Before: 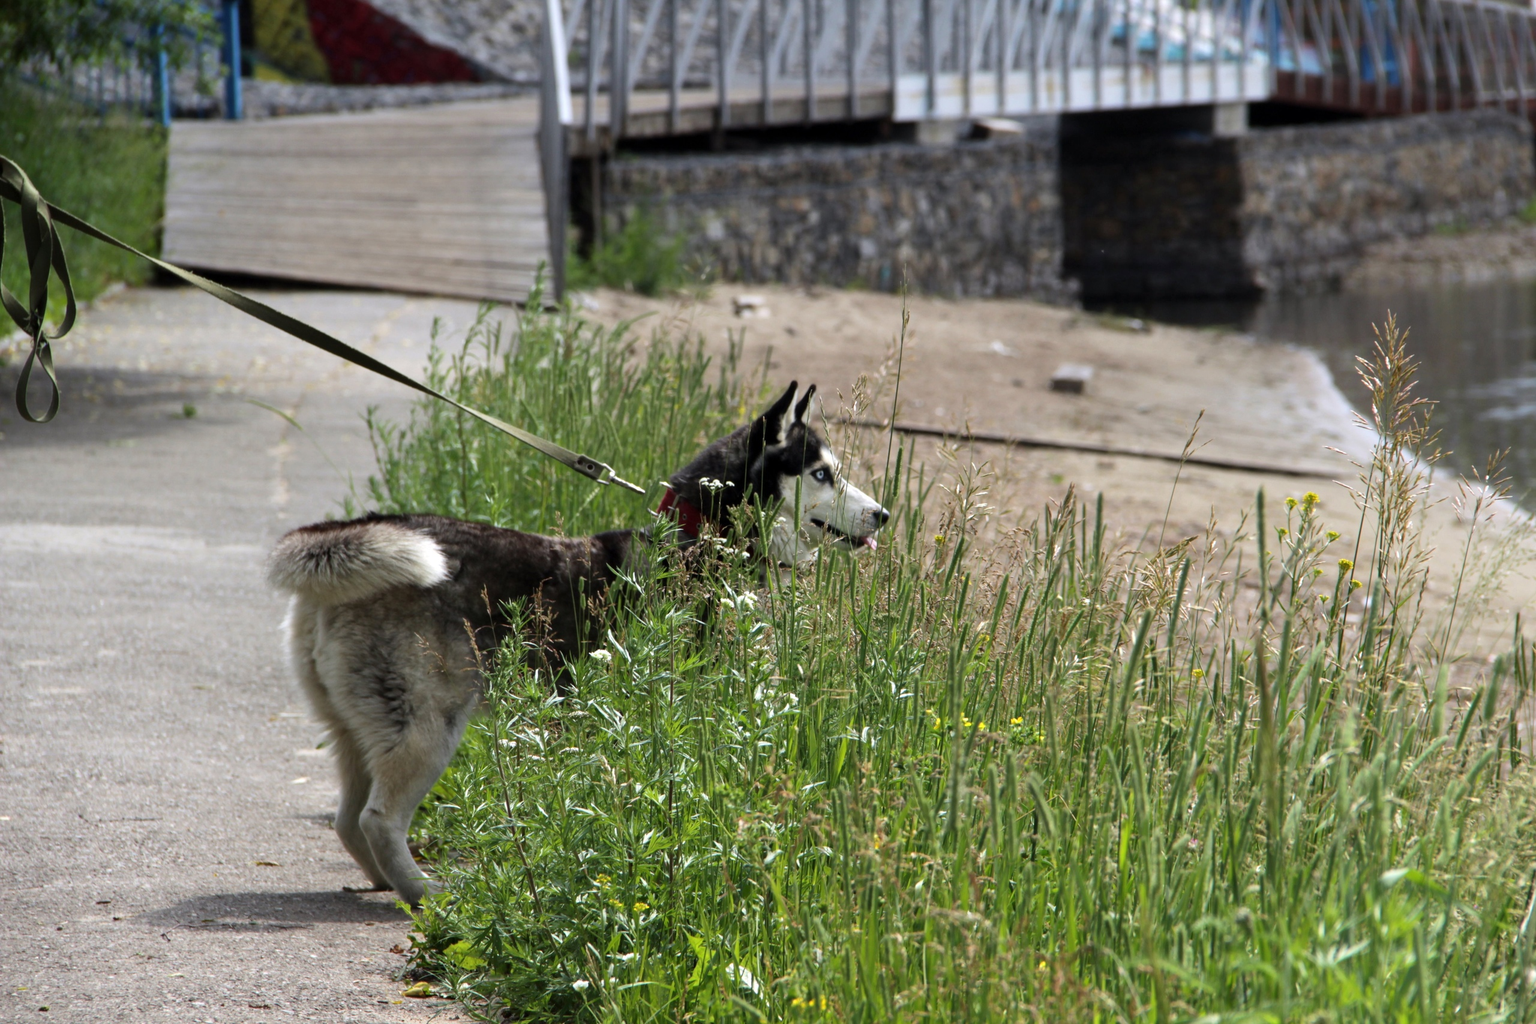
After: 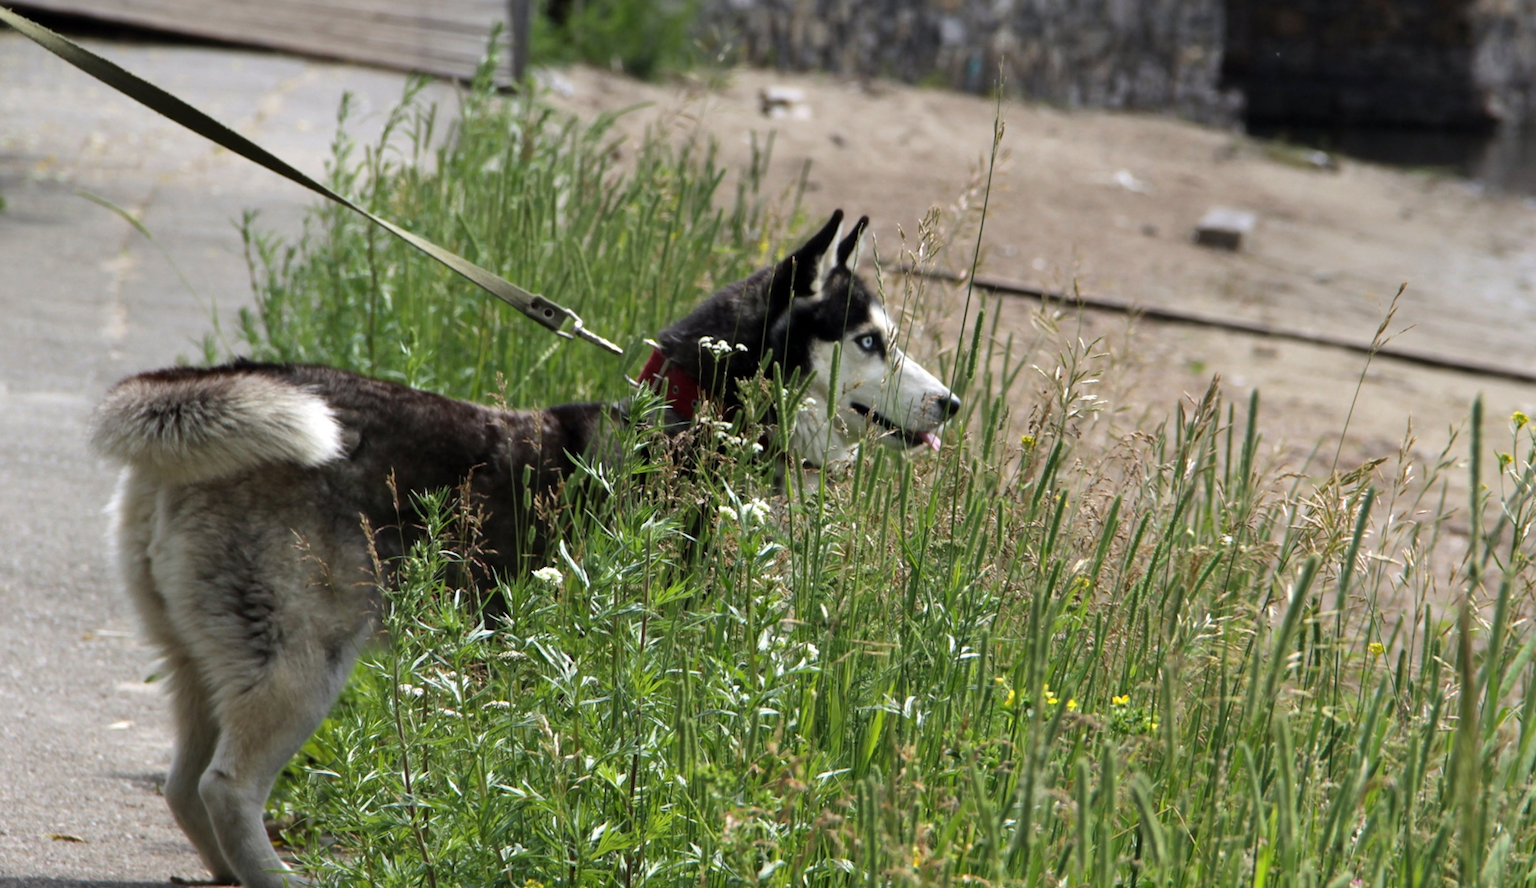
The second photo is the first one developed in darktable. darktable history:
crop and rotate: angle -3.33°, left 9.839%, top 20.393%, right 12.194%, bottom 11.93%
